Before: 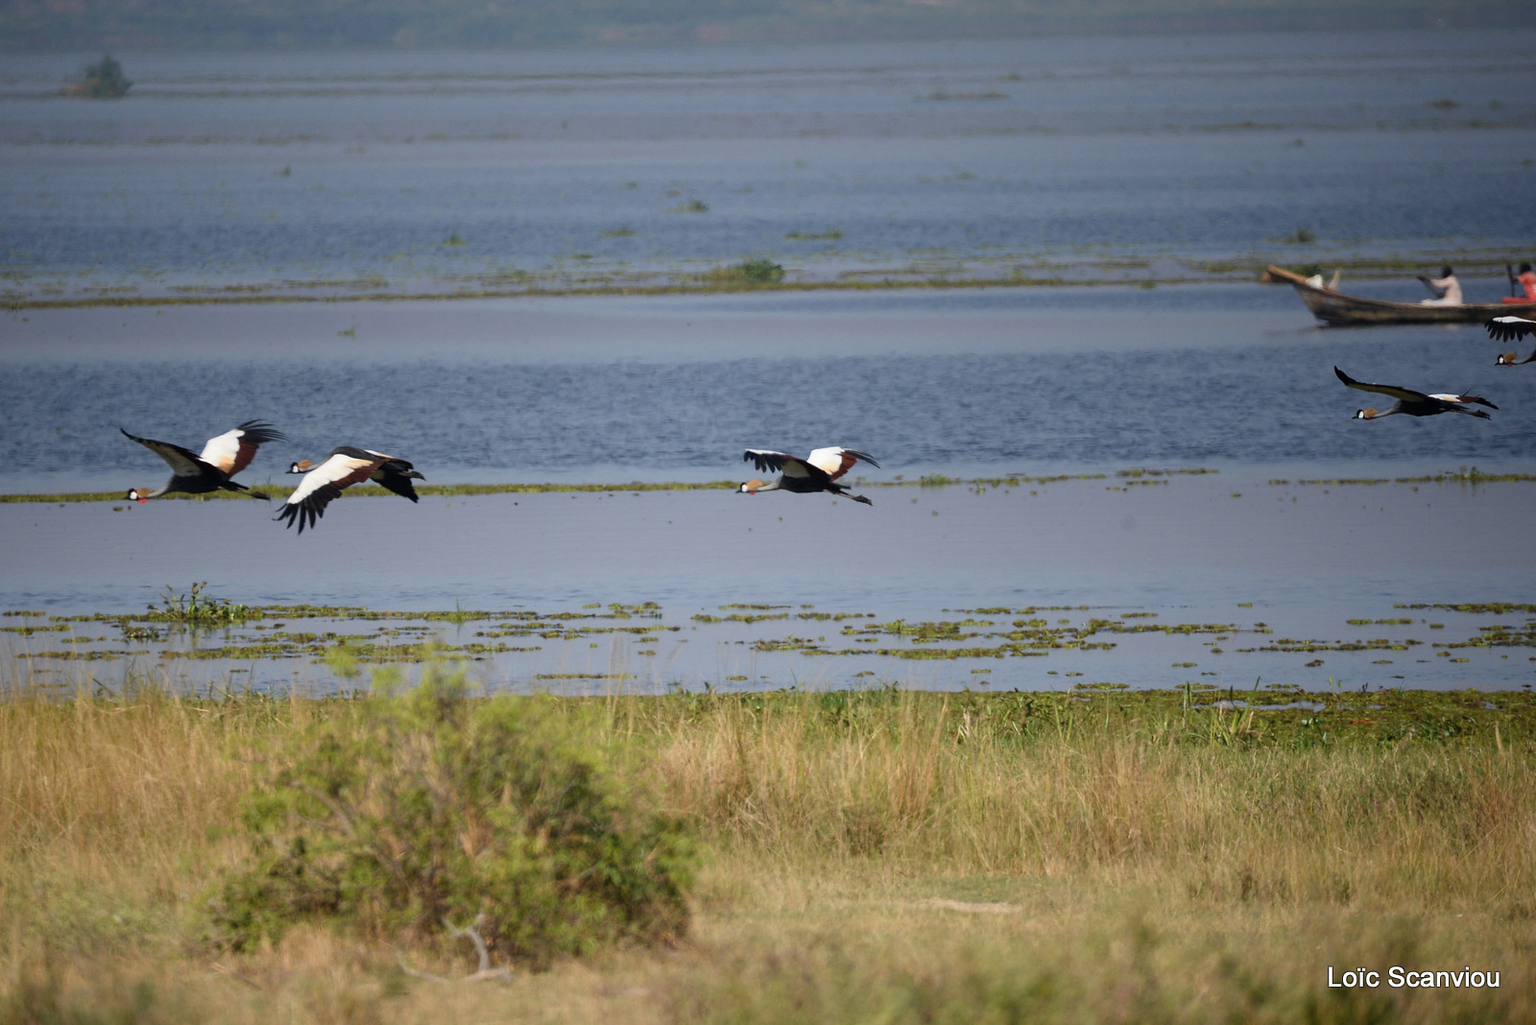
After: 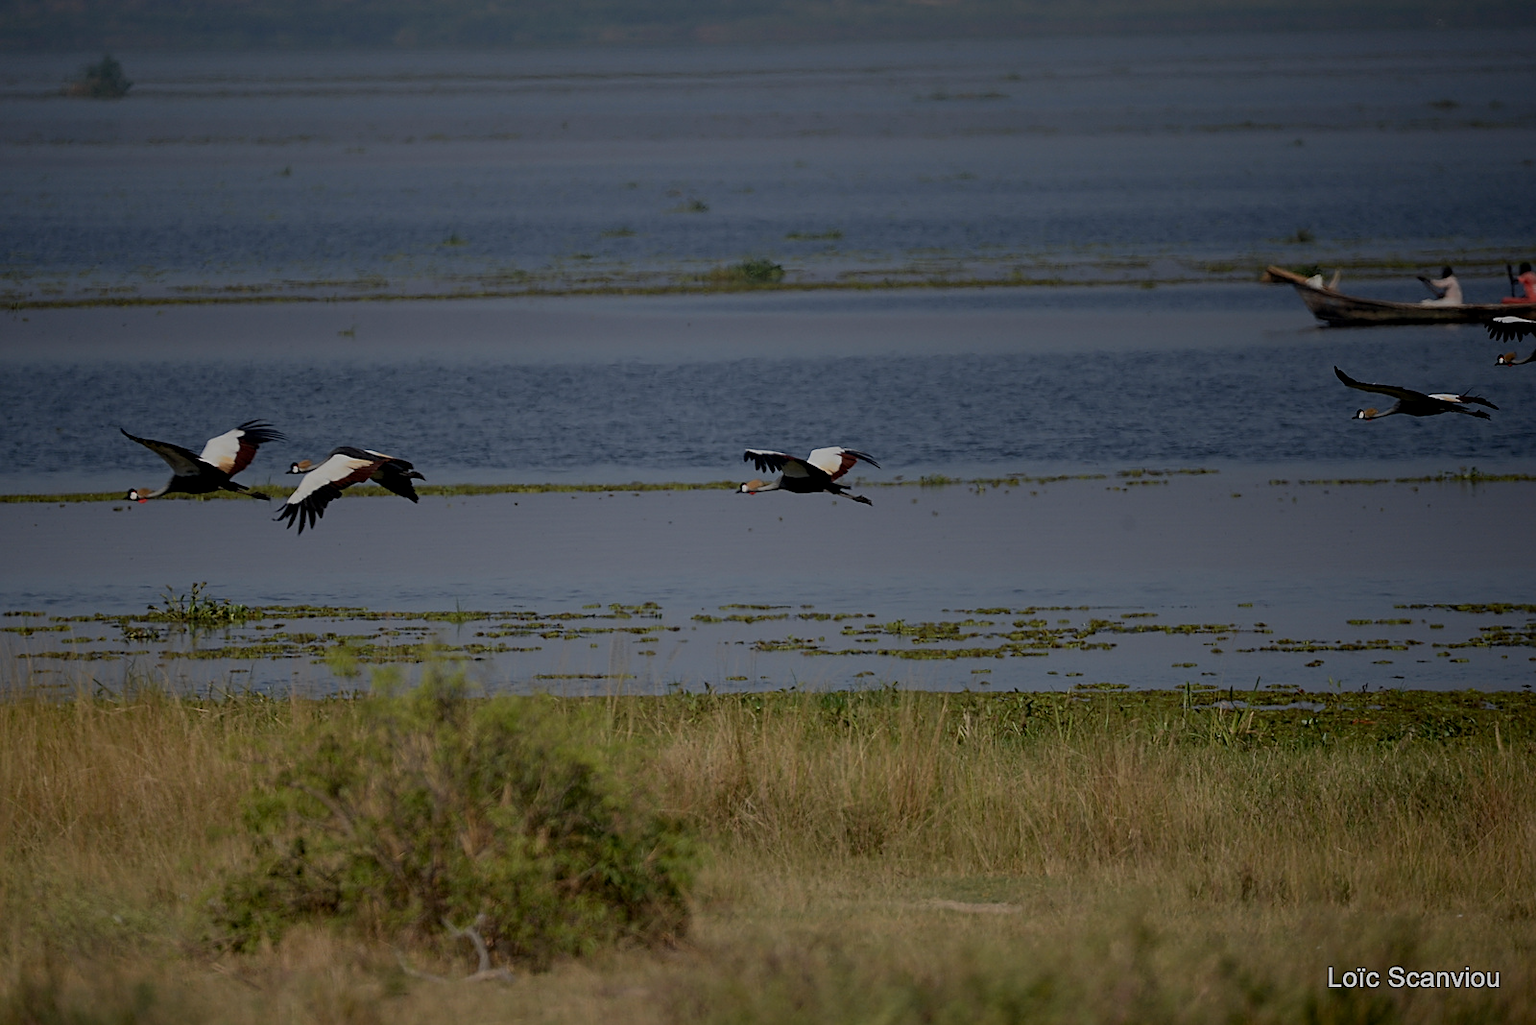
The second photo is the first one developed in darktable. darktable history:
sharpen: on, module defaults
exposure: black level correction 0.01, exposure 1 EV, compensate exposure bias true, compensate highlight preservation false
